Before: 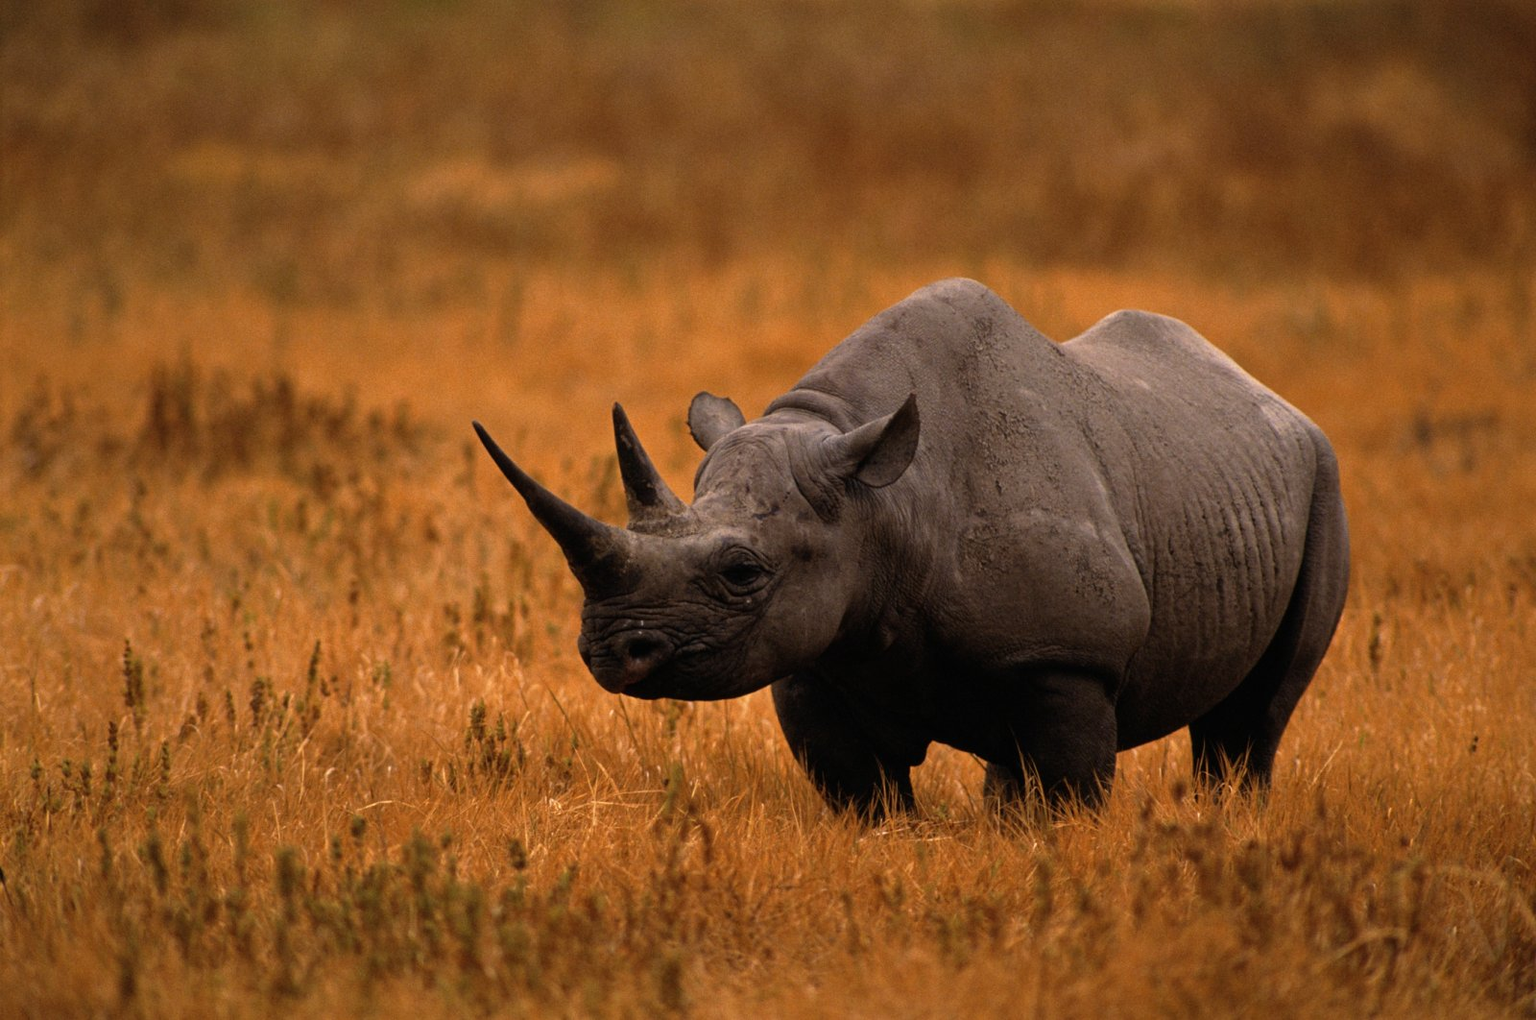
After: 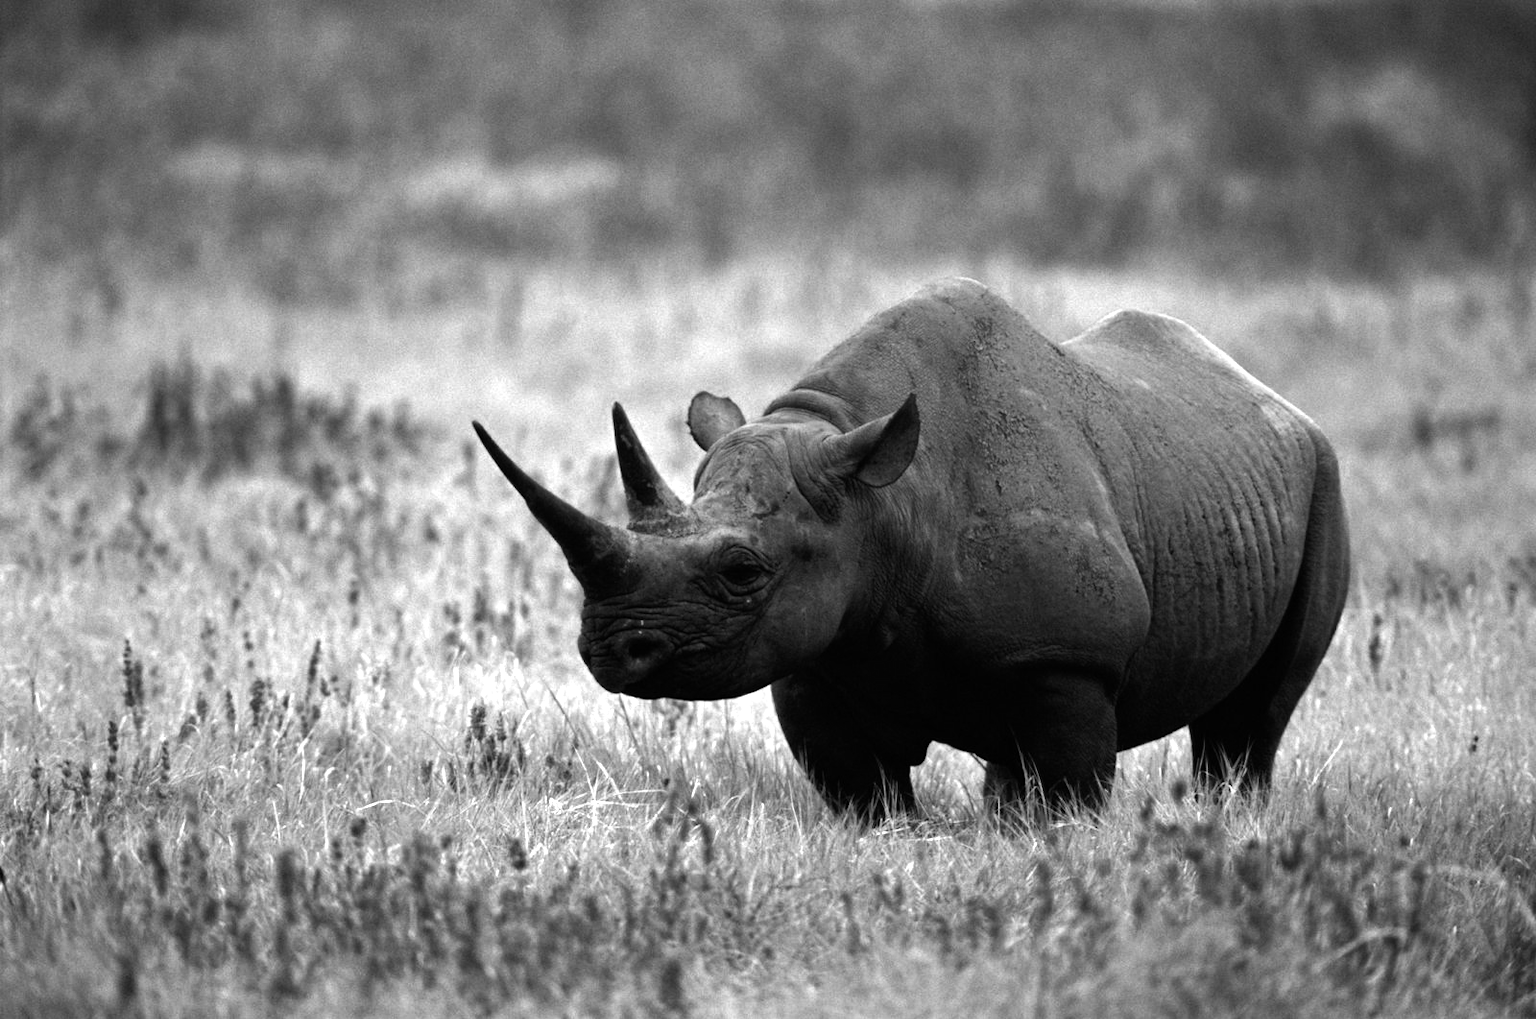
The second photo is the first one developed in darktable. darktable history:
tone equalizer: -8 EV -0.45 EV, -7 EV -0.387 EV, -6 EV -0.326 EV, -5 EV -0.246 EV, -3 EV 0.189 EV, -2 EV 0.309 EV, -1 EV 0.368 EV, +0 EV 0.401 EV, edges refinement/feathering 500, mask exposure compensation -1.57 EV, preserve details no
color zones: curves: ch0 [(0, 0.554) (0.146, 0.662) (0.293, 0.86) (0.503, 0.774) (0.637, 0.106) (0.74, 0.072) (0.866, 0.488) (0.998, 0.569)]; ch1 [(0, 0) (0.143, 0) (0.286, 0) (0.429, 0) (0.571, 0) (0.714, 0) (0.857, 0)]
